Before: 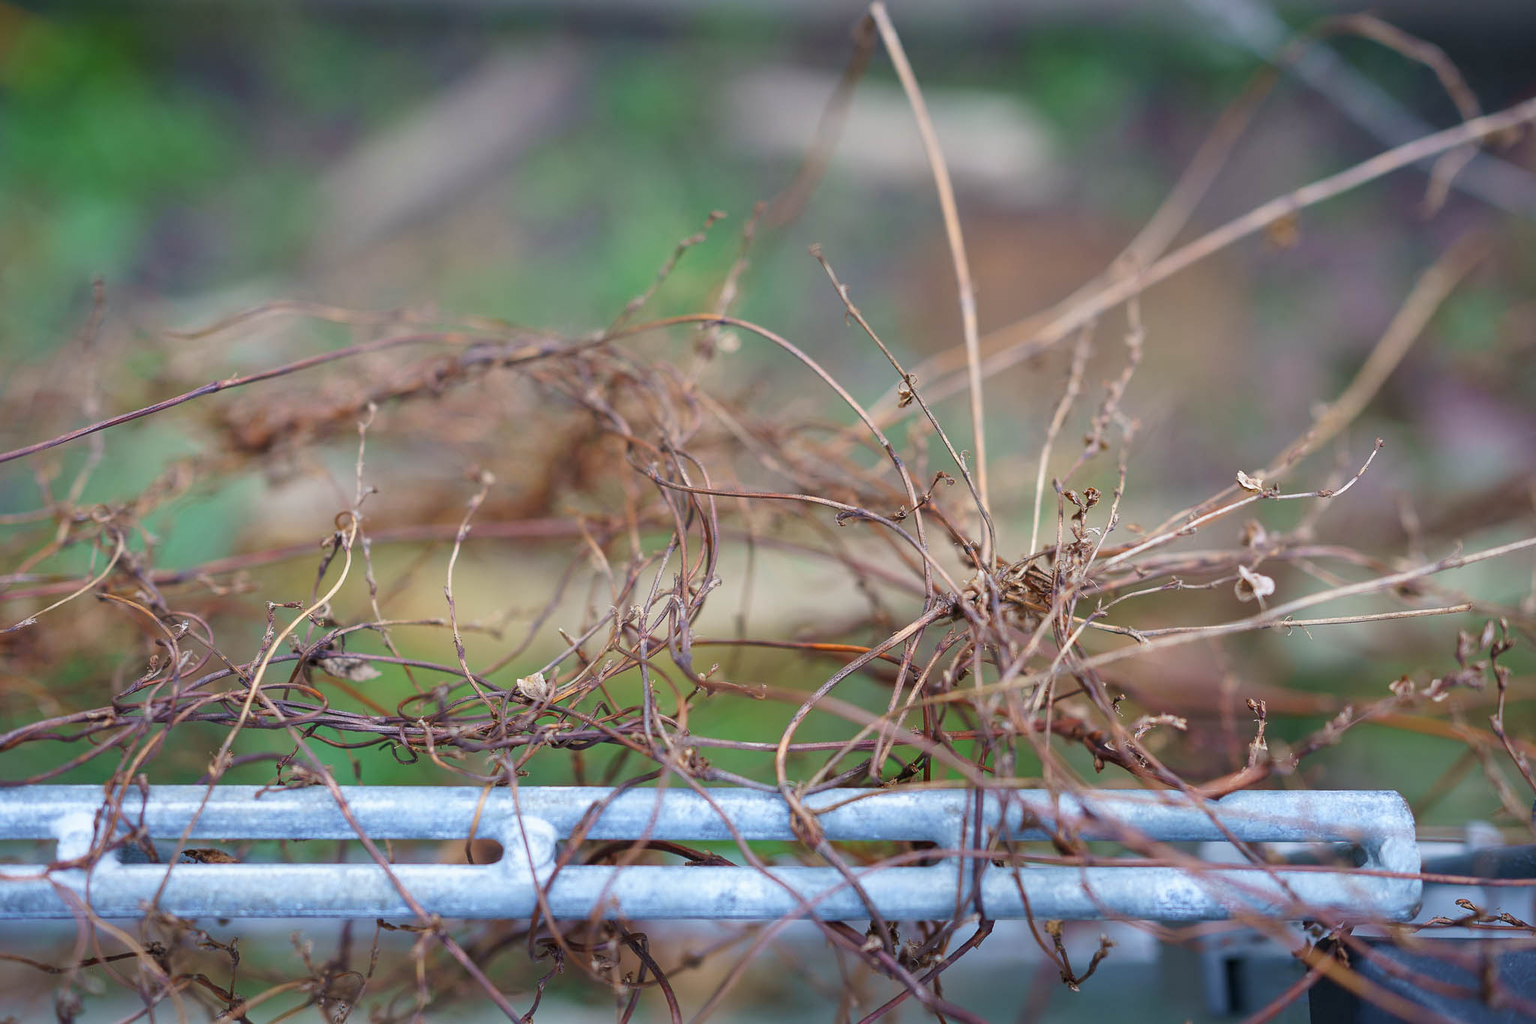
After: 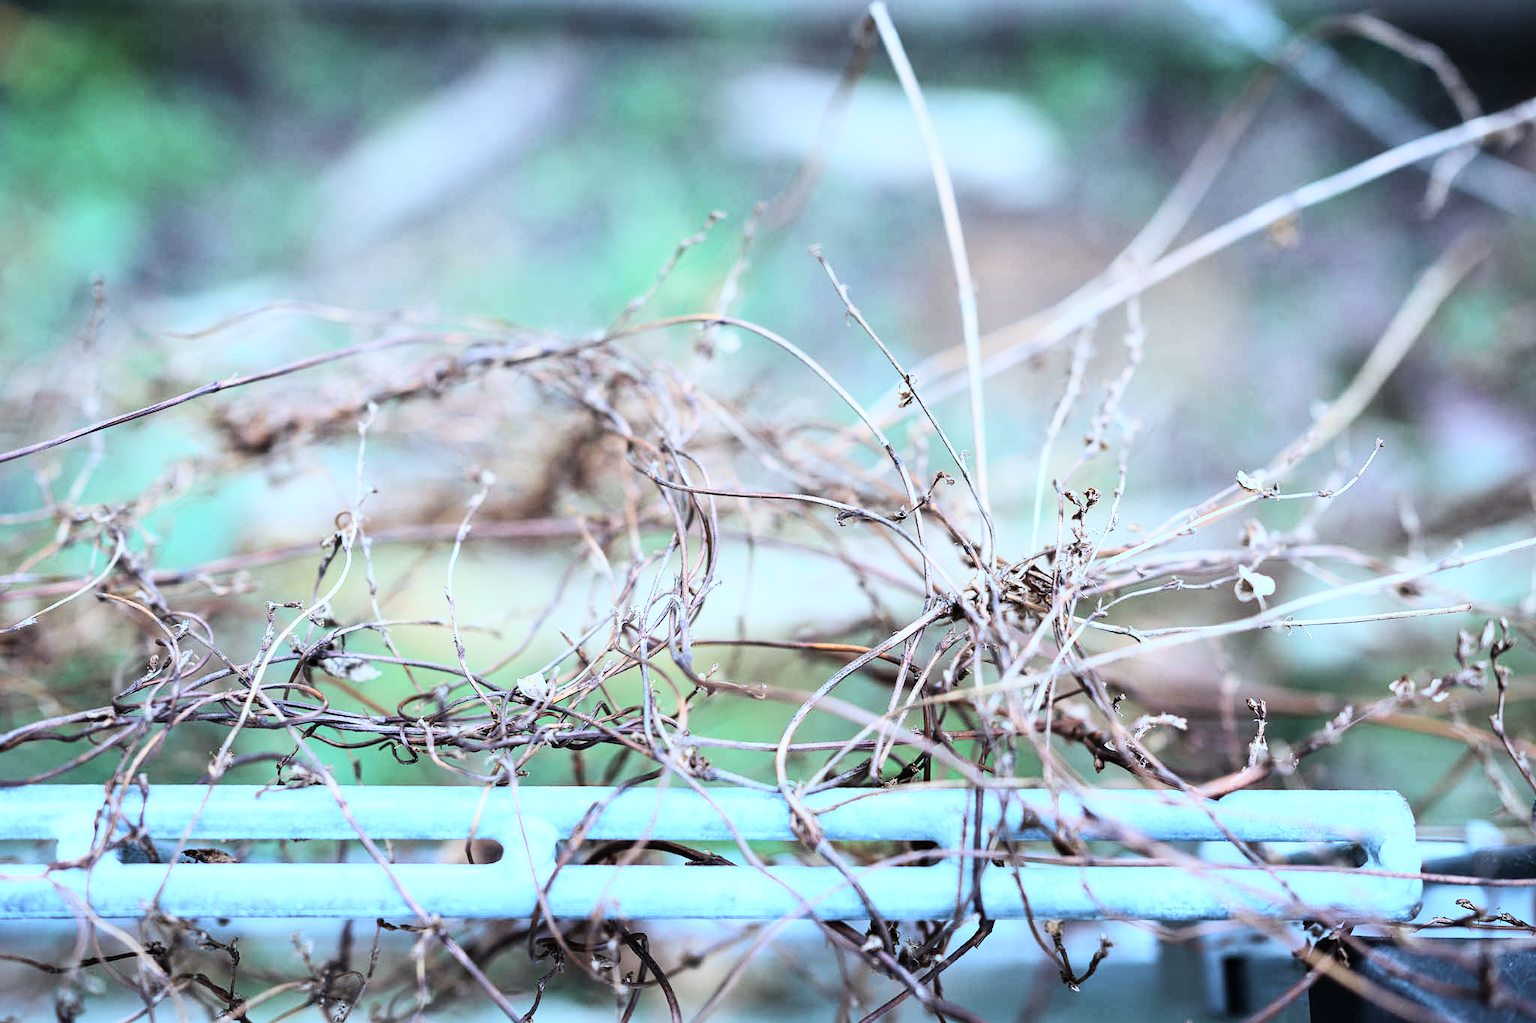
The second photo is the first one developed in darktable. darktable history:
color correction: highlights a* -12.64, highlights b* -18.1, saturation 0.7
color calibration: illuminant as shot in camera, x 0.358, y 0.373, temperature 4628.91 K
base curve: exposure shift 0, preserve colors none
rgb curve: curves: ch0 [(0, 0) (0.21, 0.15) (0.24, 0.21) (0.5, 0.75) (0.75, 0.96) (0.89, 0.99) (1, 1)]; ch1 [(0, 0.02) (0.21, 0.13) (0.25, 0.2) (0.5, 0.67) (0.75, 0.9) (0.89, 0.97) (1, 1)]; ch2 [(0, 0.02) (0.21, 0.13) (0.25, 0.2) (0.5, 0.67) (0.75, 0.9) (0.89, 0.97) (1, 1)], compensate middle gray true
